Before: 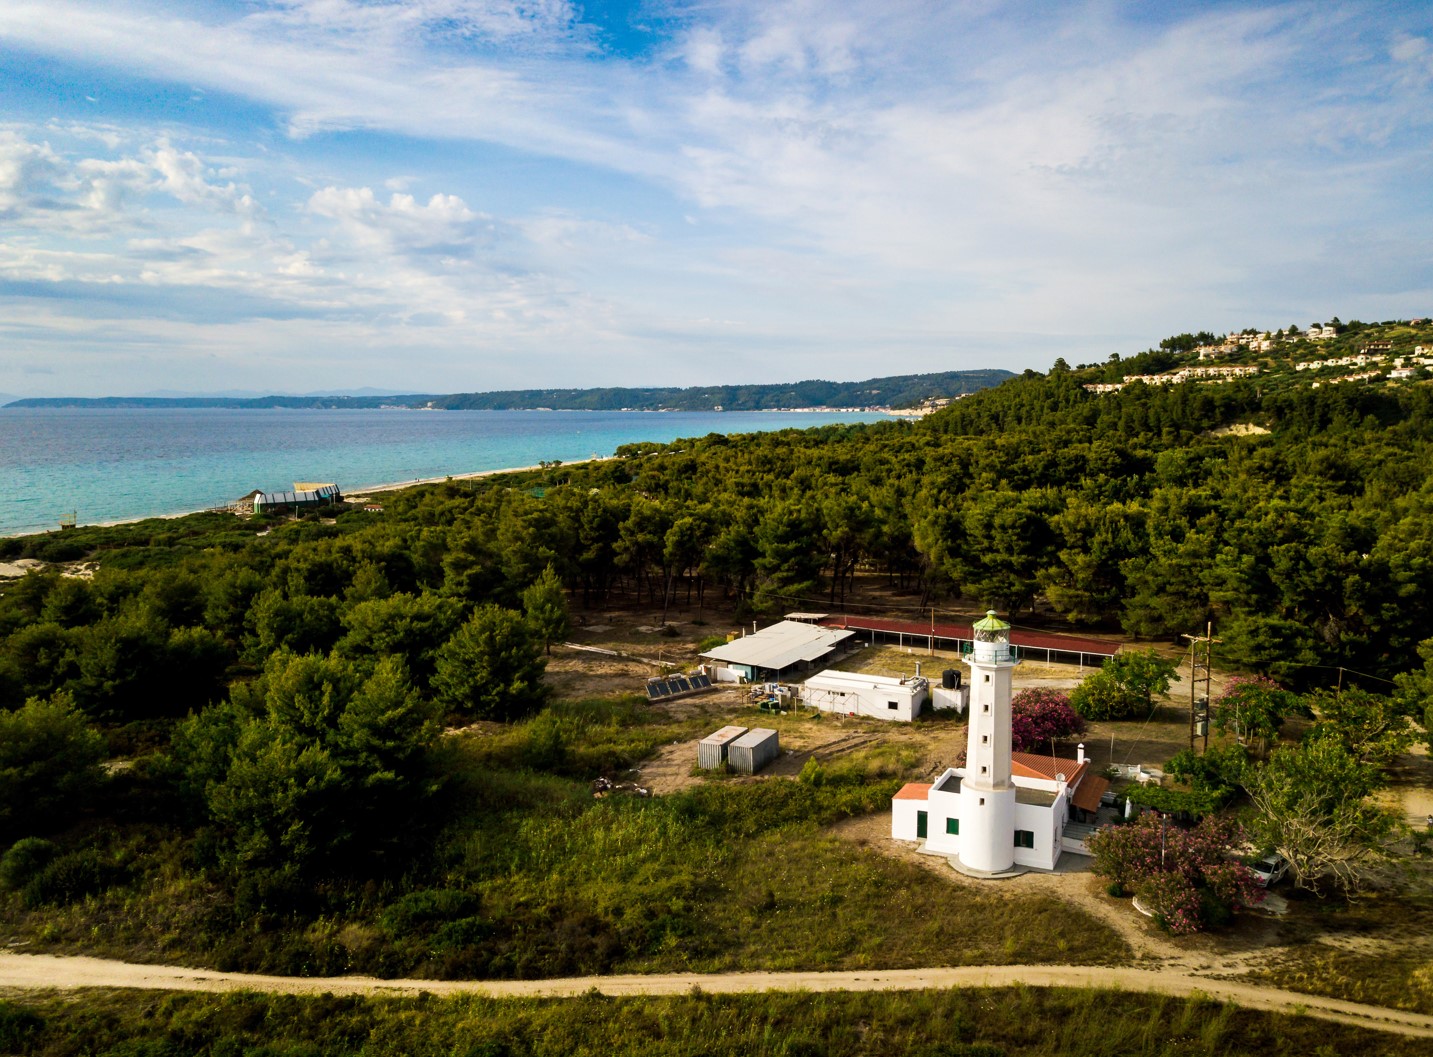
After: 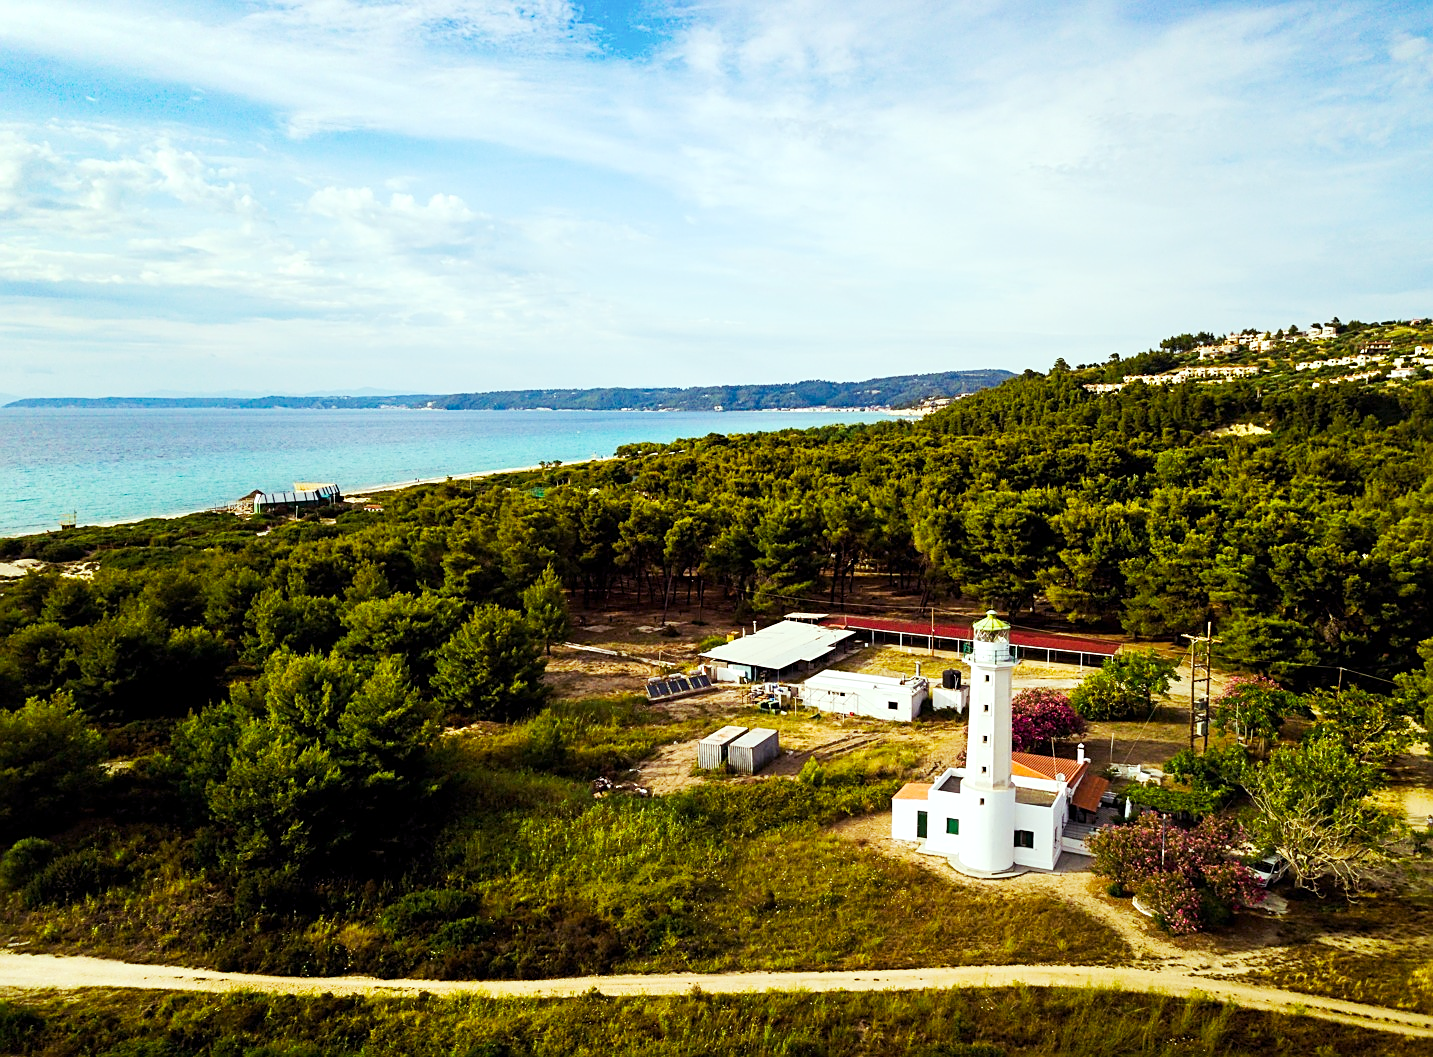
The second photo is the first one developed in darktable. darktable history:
tone curve: curves: ch0 [(0, 0) (0.003, 0.003) (0.011, 0.014) (0.025, 0.033) (0.044, 0.06) (0.069, 0.096) (0.1, 0.132) (0.136, 0.174) (0.177, 0.226) (0.224, 0.282) (0.277, 0.352) (0.335, 0.435) (0.399, 0.524) (0.468, 0.615) (0.543, 0.695) (0.623, 0.771) (0.709, 0.835) (0.801, 0.894) (0.898, 0.944) (1, 1)], preserve colors none
color balance rgb: shadows lift › luminance 0.49%, shadows lift › chroma 6.83%, shadows lift › hue 300.29°, power › hue 208.98°, highlights gain › luminance 20.24%, highlights gain › chroma 2.73%, highlights gain › hue 173.85°, perceptual saturation grading › global saturation 18.05%
sharpen: on, module defaults
